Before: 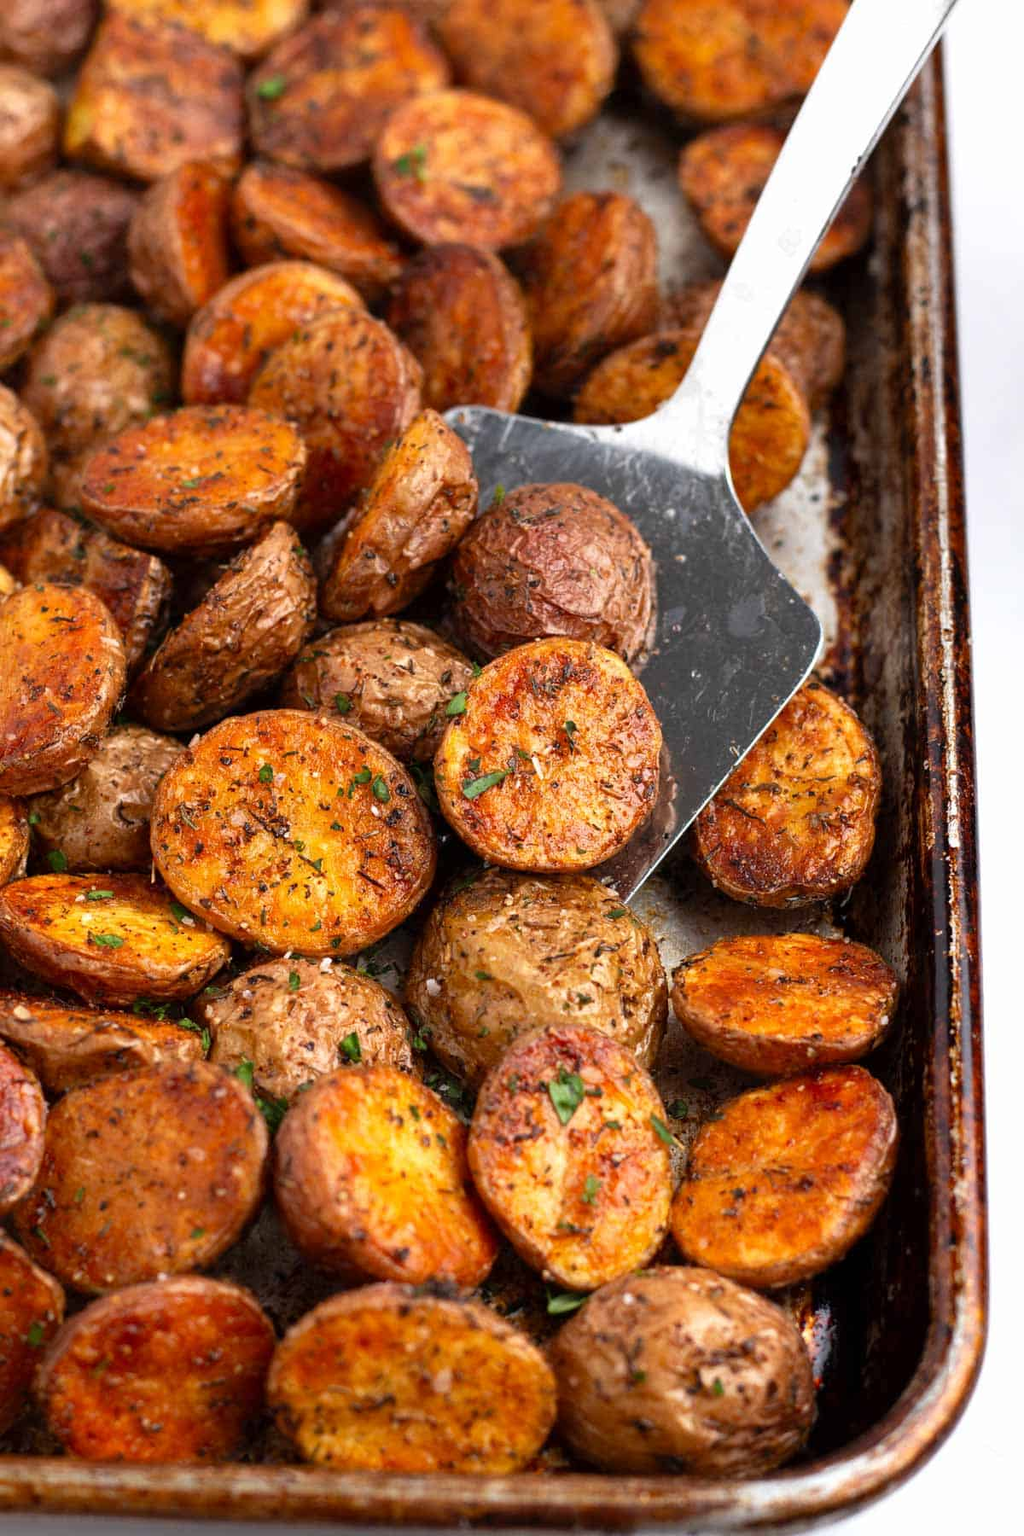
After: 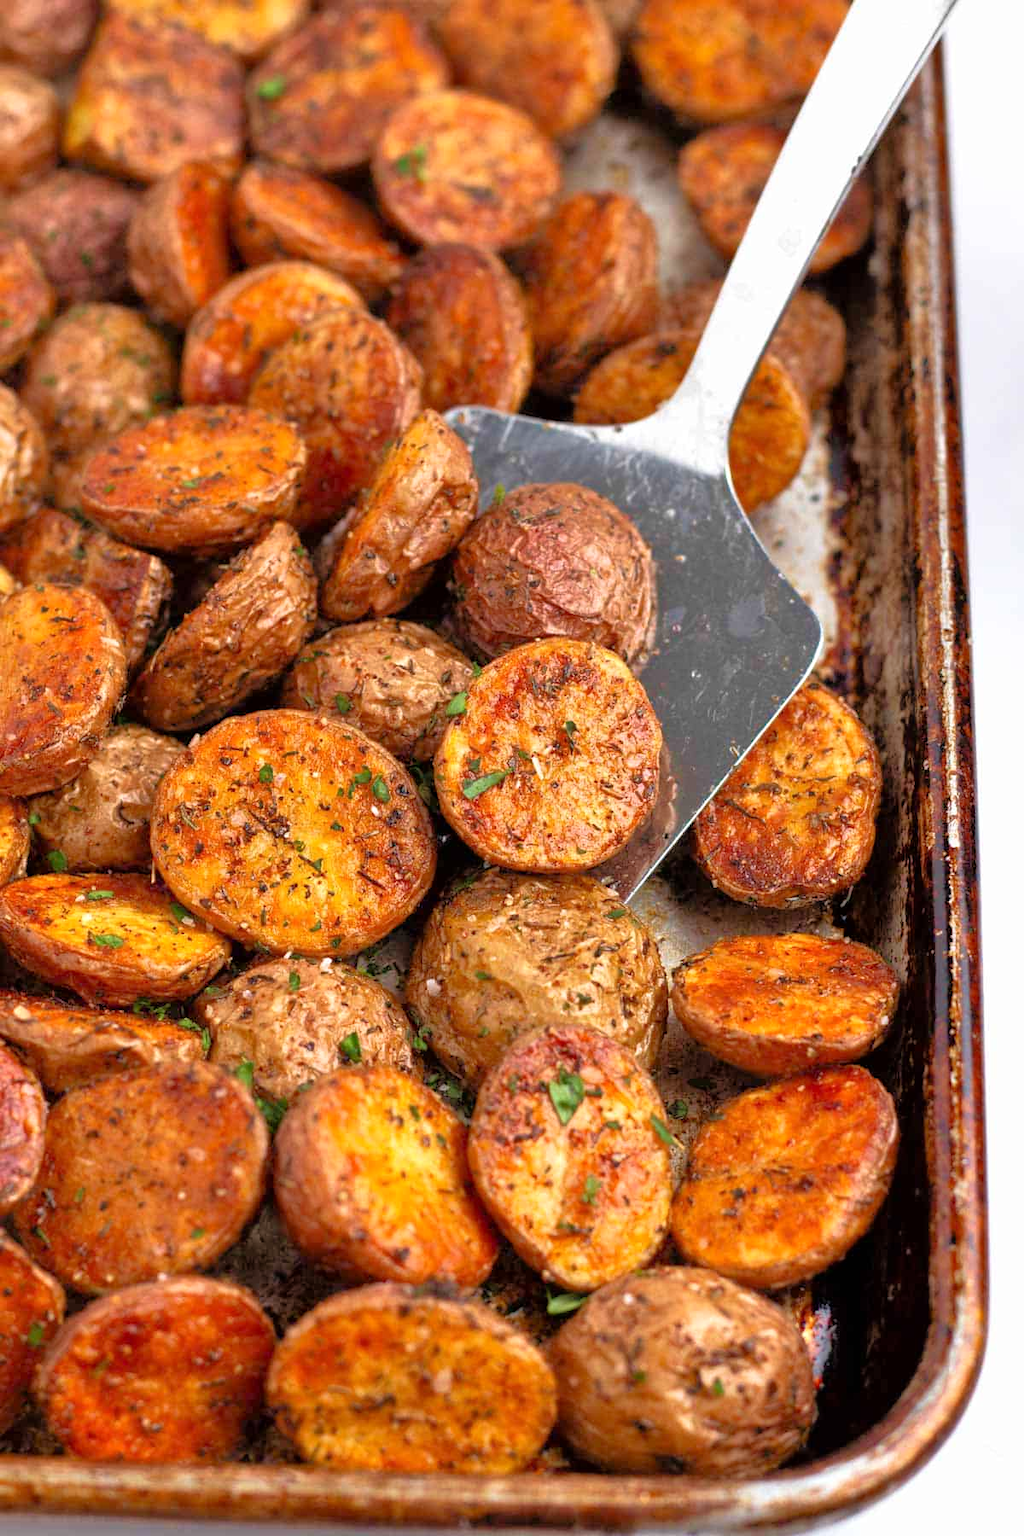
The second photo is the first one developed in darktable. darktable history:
velvia: on, module defaults
tone equalizer: -7 EV 0.159 EV, -6 EV 0.61 EV, -5 EV 1.14 EV, -4 EV 1.3 EV, -3 EV 1.13 EV, -2 EV 0.6 EV, -1 EV 0.168 EV
